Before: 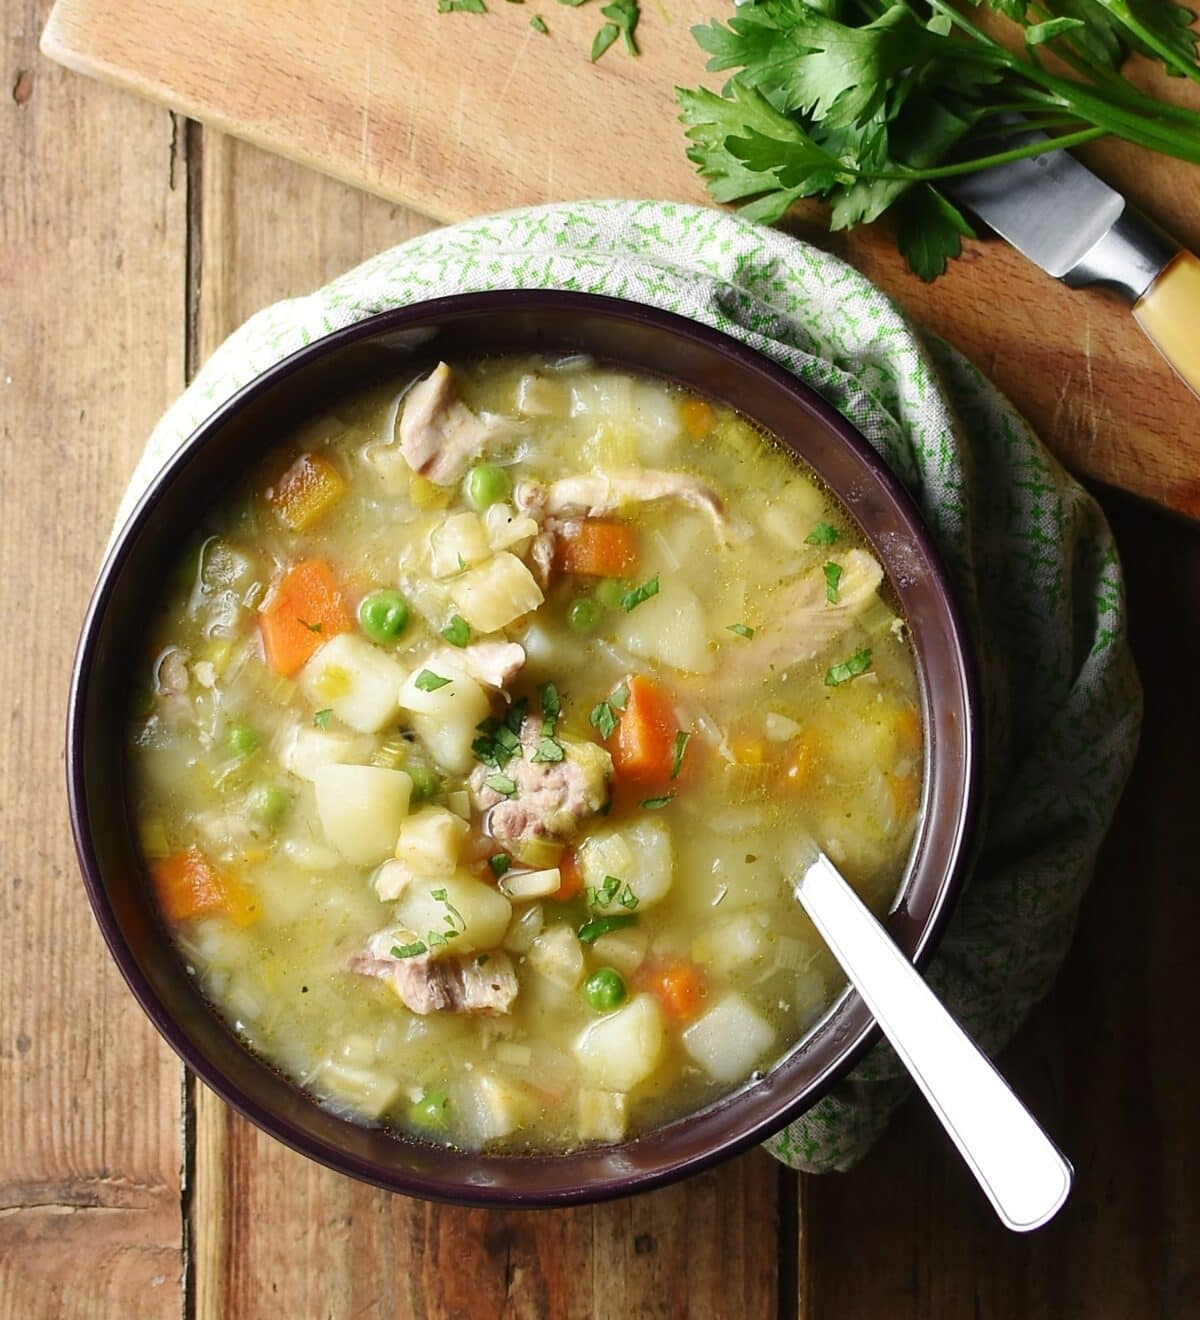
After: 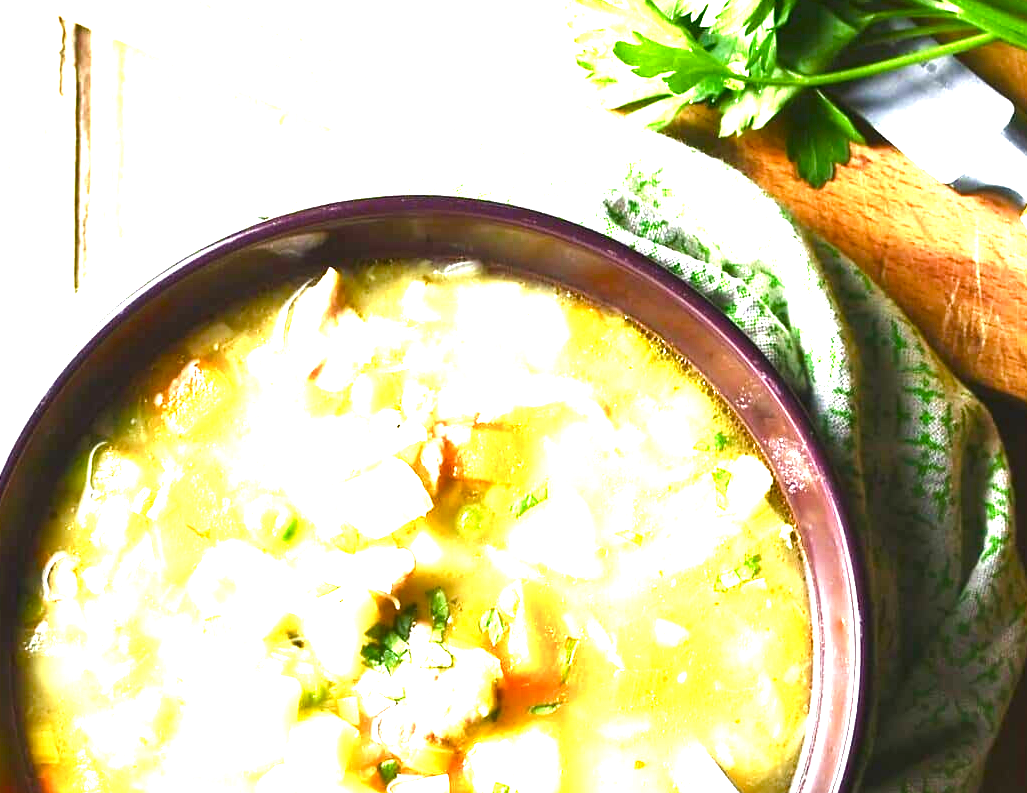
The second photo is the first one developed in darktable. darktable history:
crop and rotate: left 9.332%, top 7.164%, right 5.059%, bottom 32.75%
exposure: black level correction 0, exposure 2.354 EV, compensate exposure bias true, compensate highlight preservation false
color balance rgb: shadows lift › hue 86.14°, global offset › luminance 0.725%, perceptual saturation grading › global saturation 34.631%, perceptual saturation grading › highlights -29.804%, perceptual saturation grading › shadows 34.85%, contrast 14.538%
velvia: strength 16.42%
